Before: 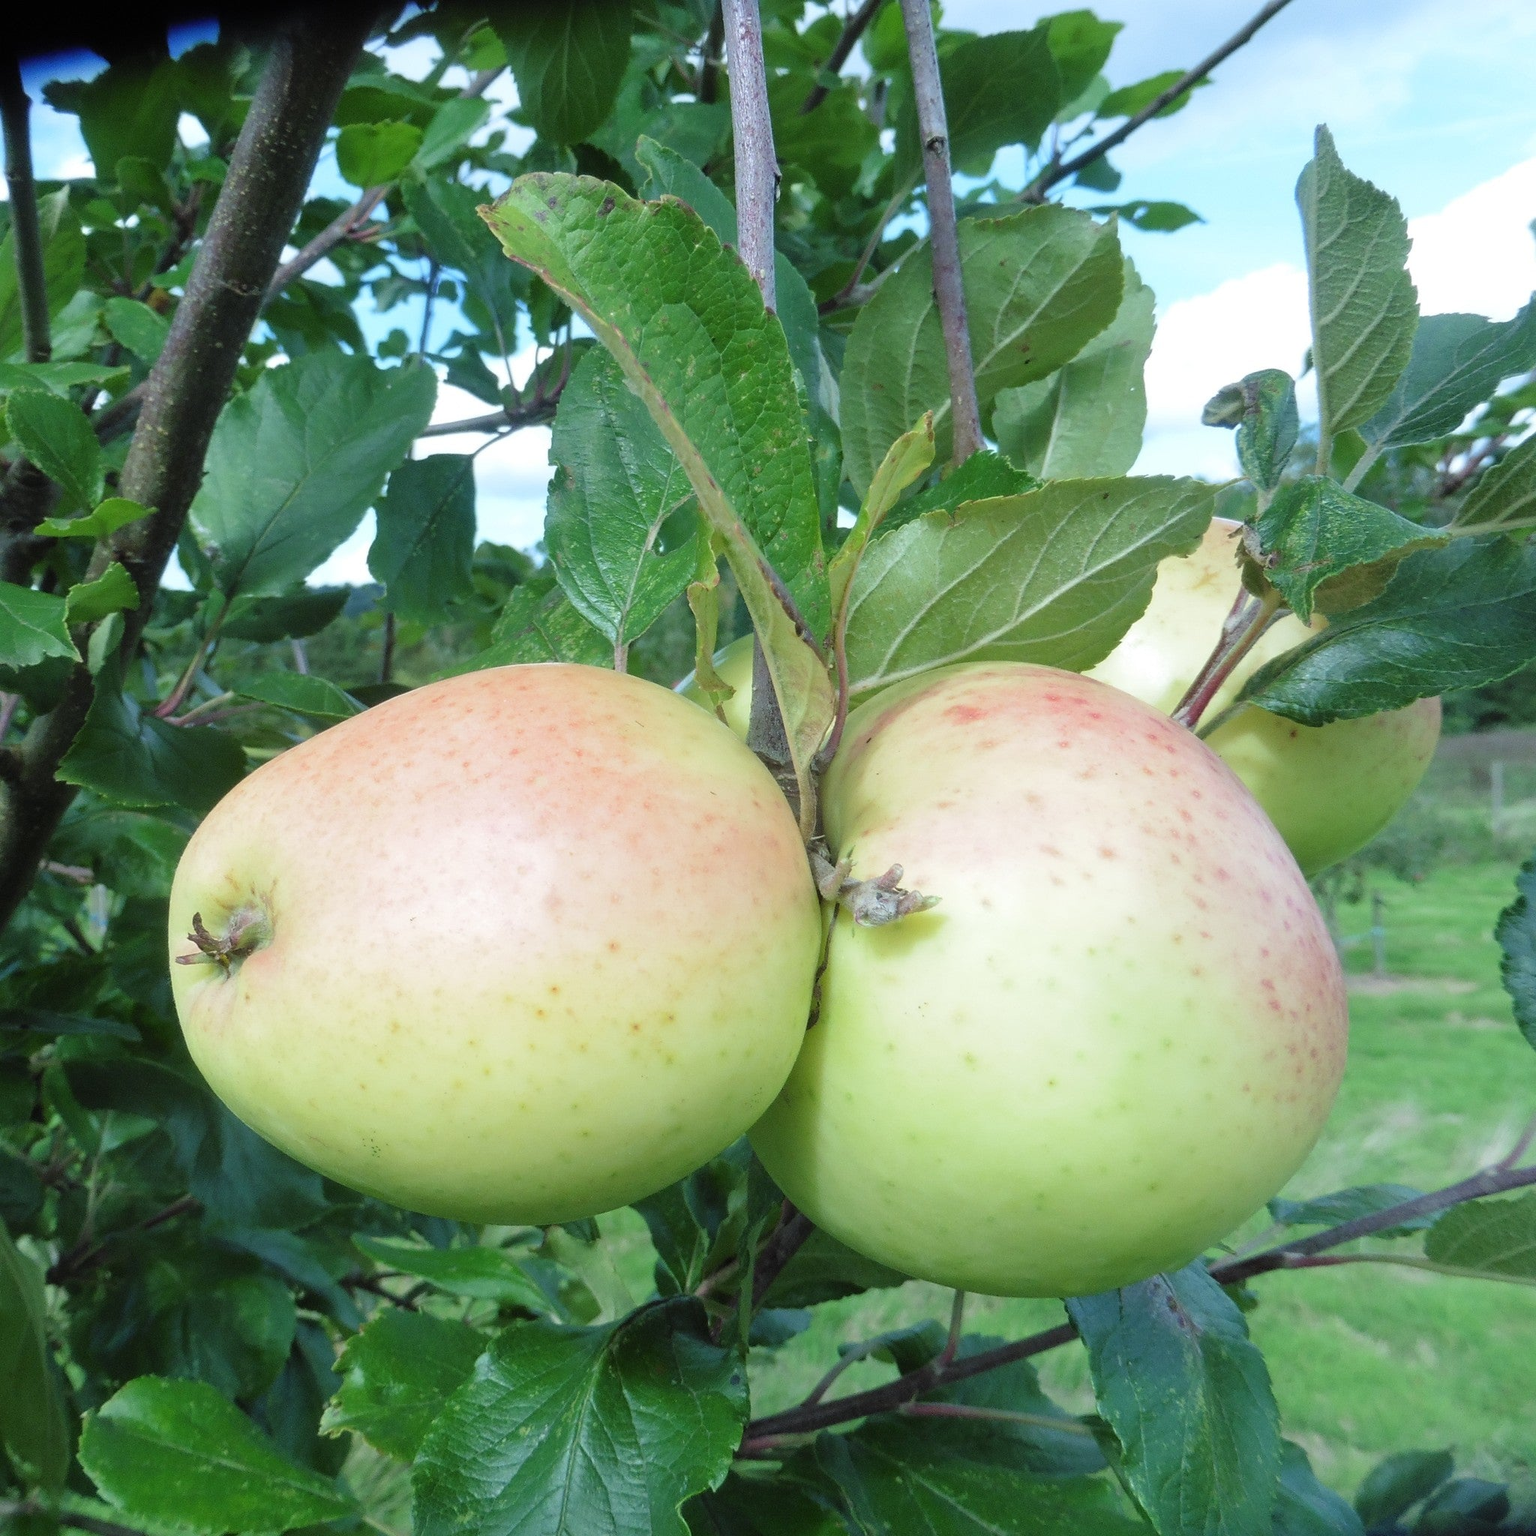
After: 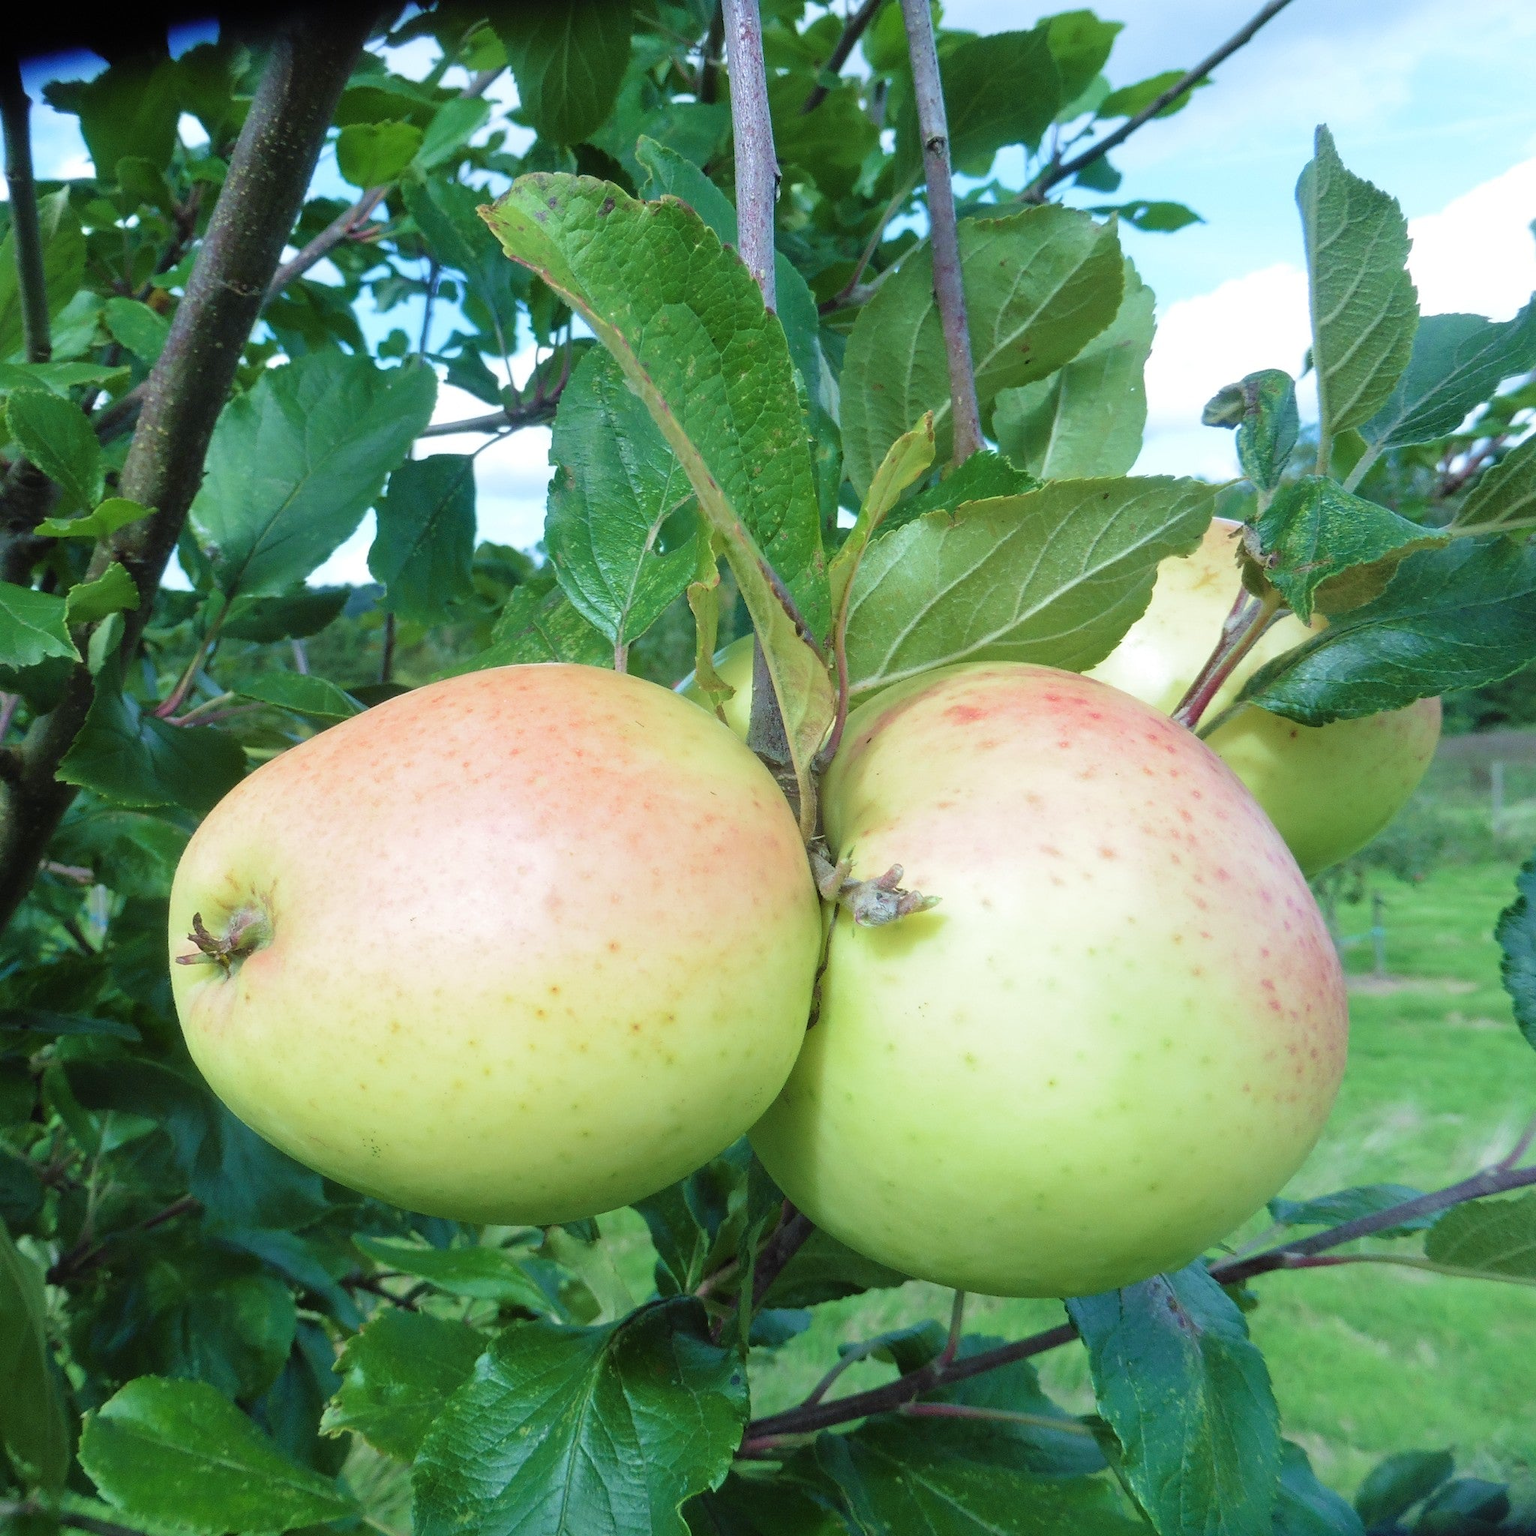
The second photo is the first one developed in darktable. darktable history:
velvia: strength 26.39%
